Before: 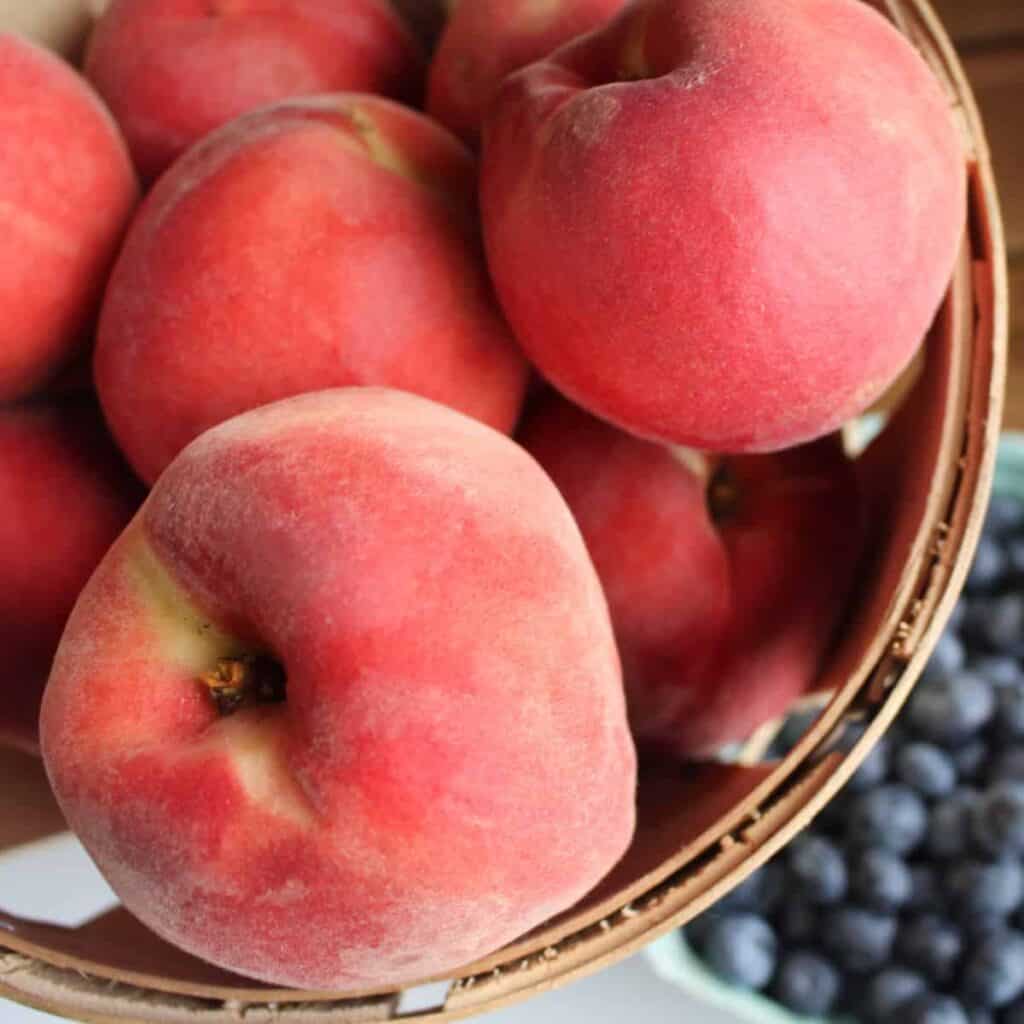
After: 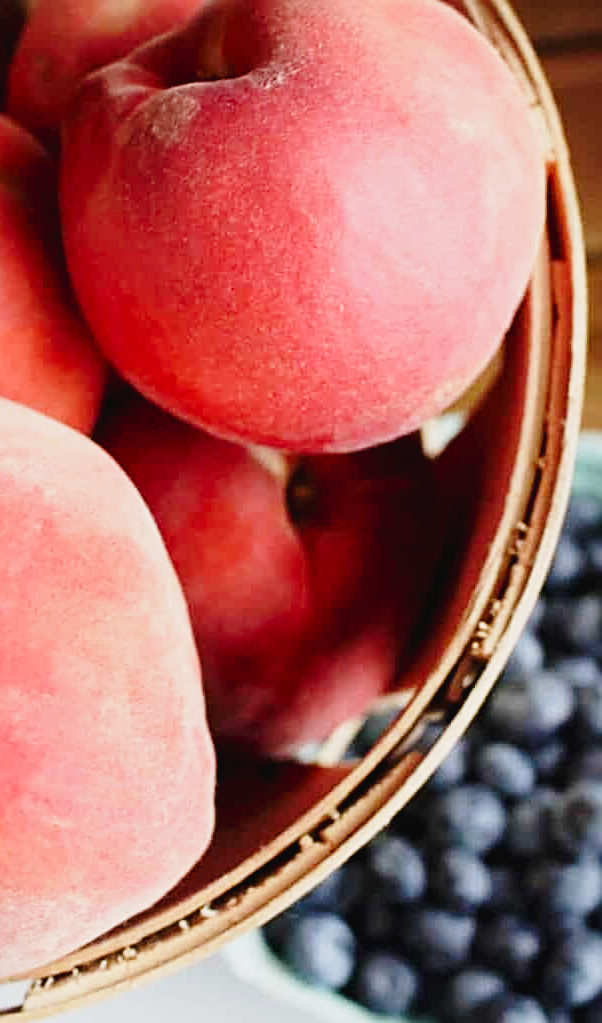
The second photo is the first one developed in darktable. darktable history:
crop: left 41.183%
exposure: black level correction 0.006, exposure -0.22 EV, compensate highlight preservation false
sharpen: radius 2.532, amount 0.629
base curve: curves: ch0 [(0, 0) (0.028, 0.03) (0.121, 0.232) (0.46, 0.748) (0.859, 0.968) (1, 1)], exposure shift 0.568, preserve colors none
contrast brightness saturation: contrast -0.071, brightness -0.032, saturation -0.114
